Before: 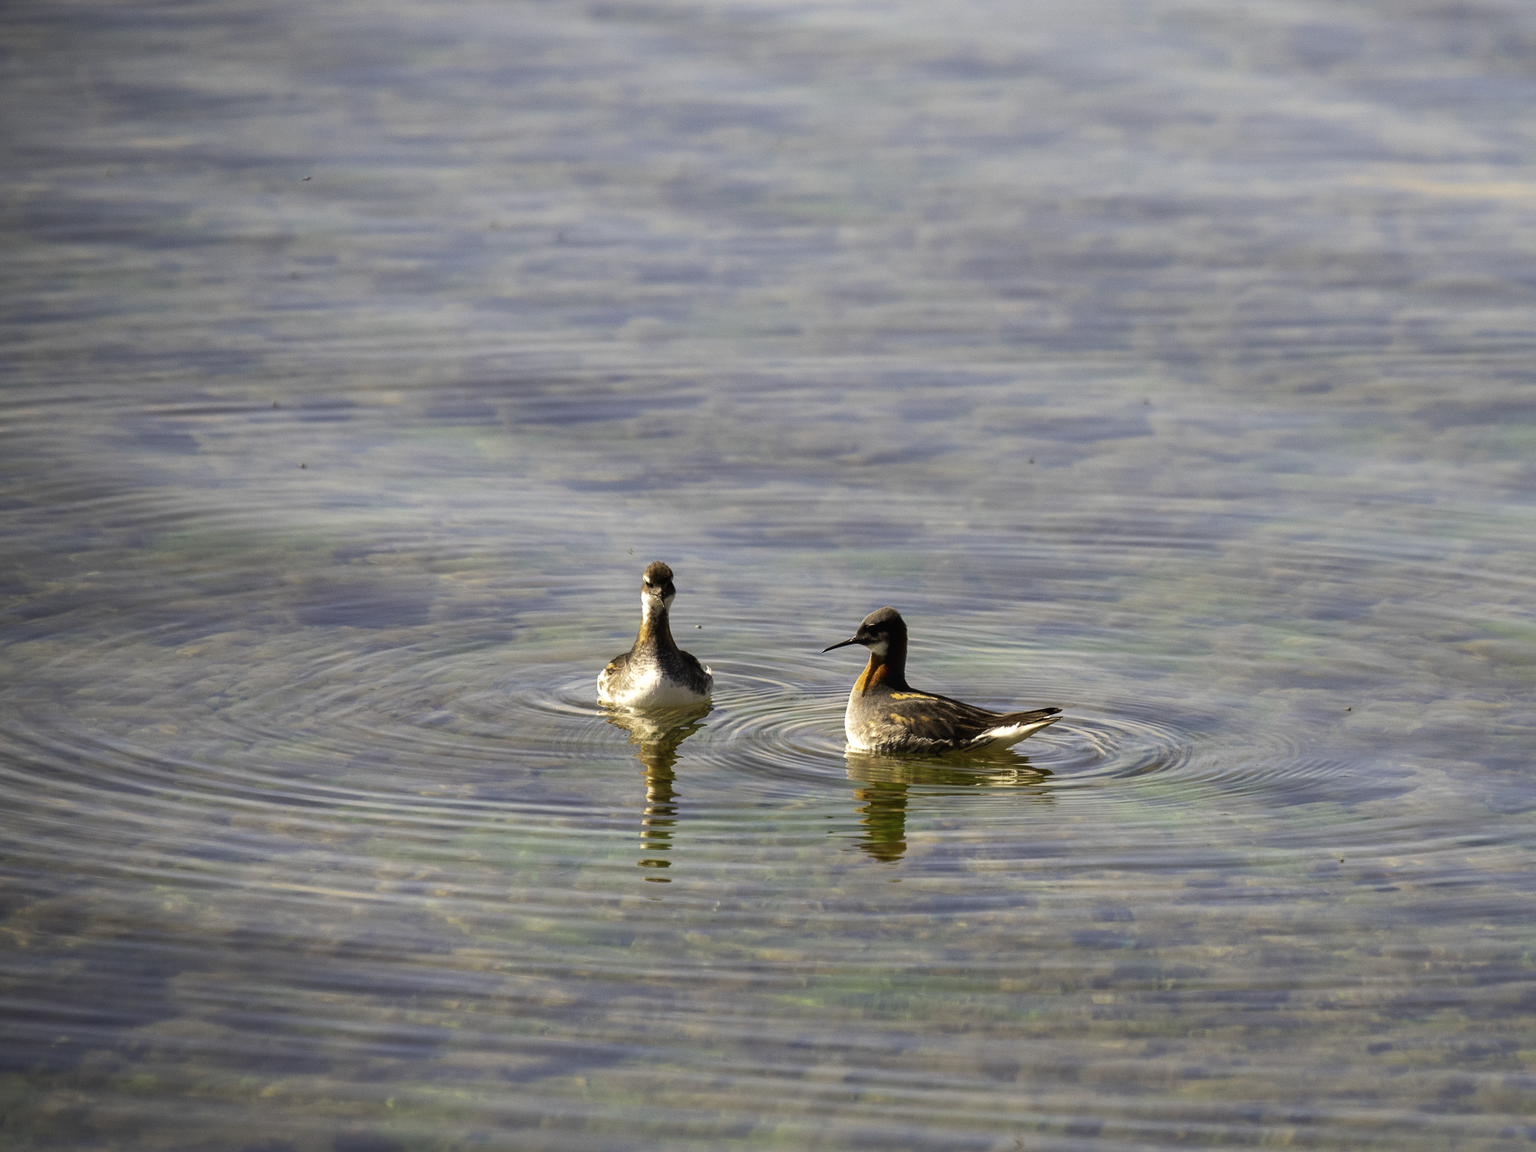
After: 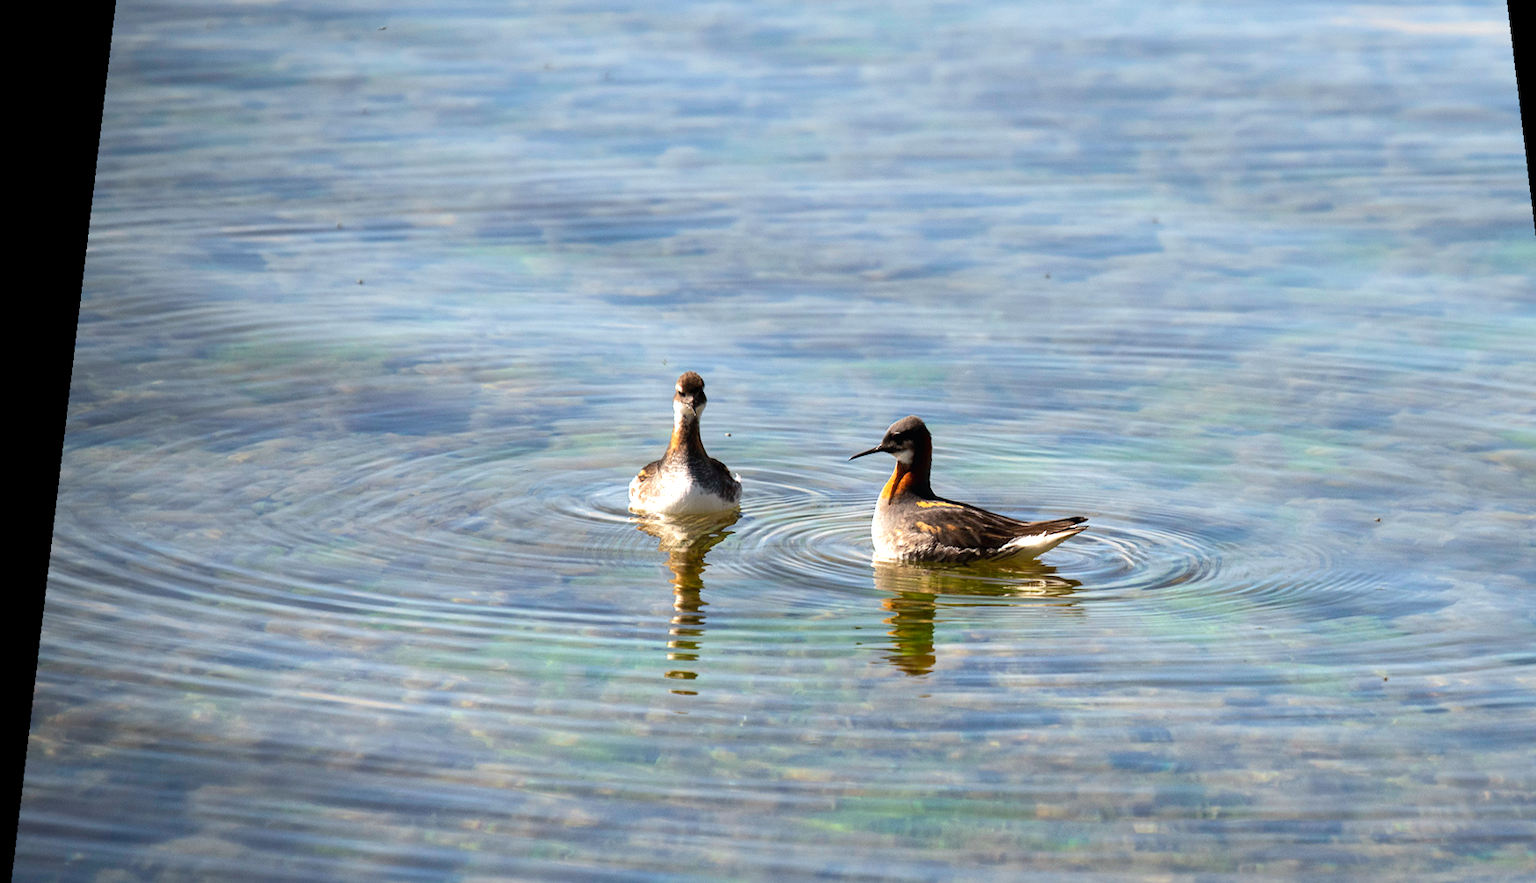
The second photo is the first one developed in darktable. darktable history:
crop and rotate: angle 0.03°, top 11.643%, right 5.651%, bottom 11.189%
rotate and perspective: rotation 0.128°, lens shift (vertical) -0.181, lens shift (horizontal) -0.044, shear 0.001, automatic cropping off
tone equalizer: -8 EV -0.417 EV, -7 EV -0.389 EV, -6 EV -0.333 EV, -5 EV -0.222 EV, -3 EV 0.222 EV, -2 EV 0.333 EV, -1 EV 0.389 EV, +0 EV 0.417 EV, edges refinement/feathering 500, mask exposure compensation -1.57 EV, preserve details no
color calibration: illuminant Planckian (black body), x 0.375, y 0.373, temperature 4117 K
